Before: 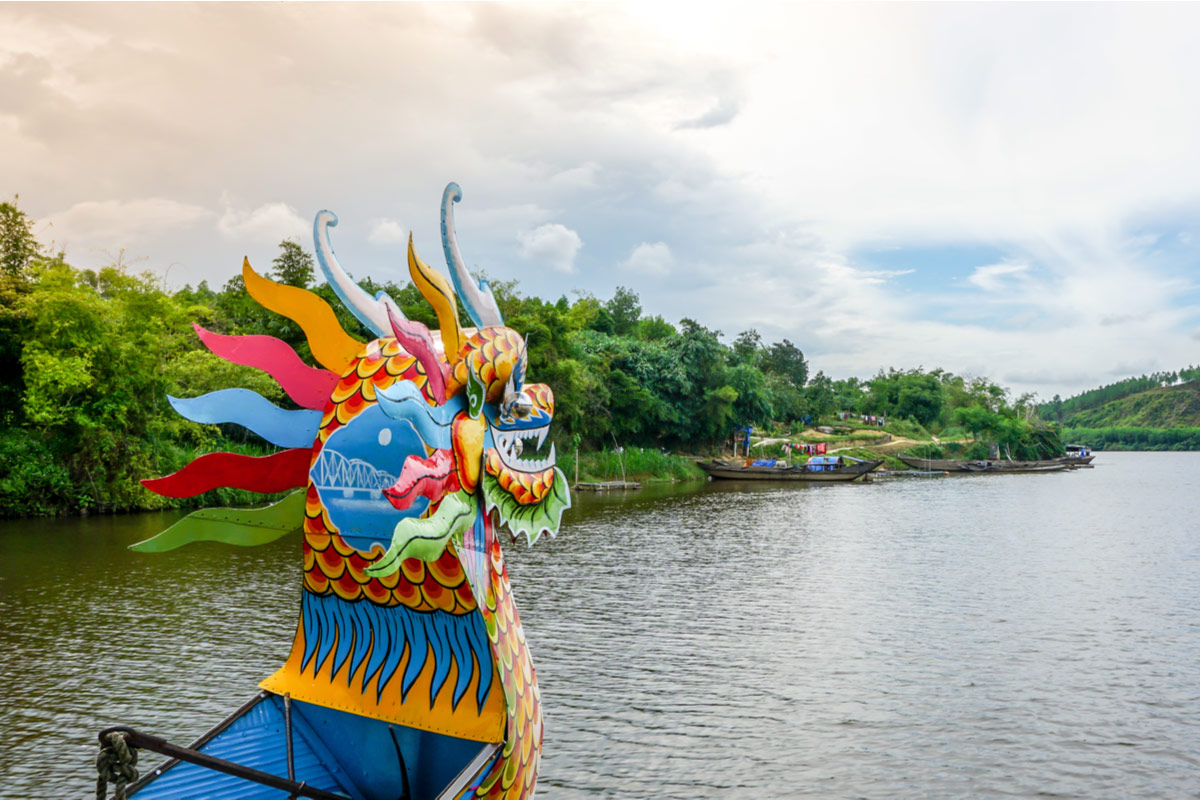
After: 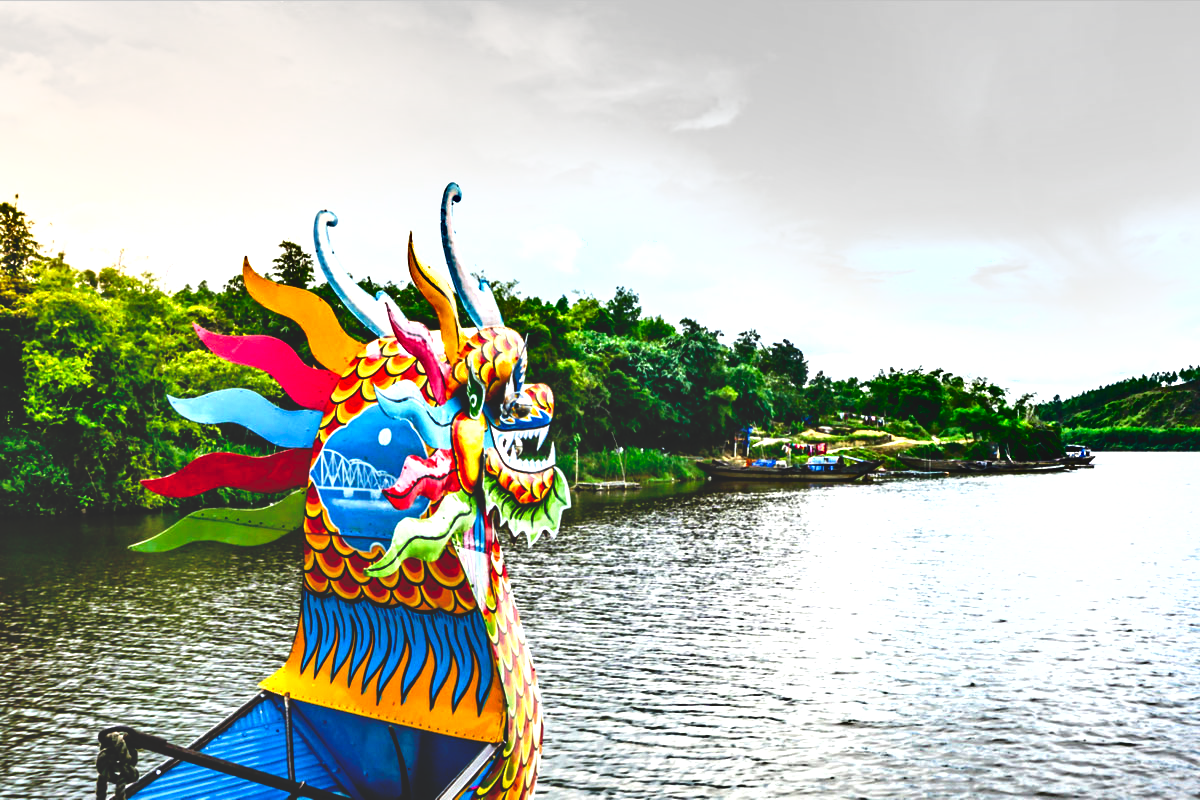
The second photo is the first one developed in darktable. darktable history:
contrast equalizer: octaves 7, y [[0.5, 0.501, 0.525, 0.597, 0.58, 0.514], [0.5 ×6], [0.5 ×6], [0 ×6], [0 ×6]]
exposure: black level correction 0, exposure 0.951 EV, compensate exposure bias true, compensate highlight preservation false
base curve: curves: ch0 [(0, 0.02) (0.083, 0.036) (1, 1)], preserve colors none
shadows and highlights: low approximation 0.01, soften with gaussian
